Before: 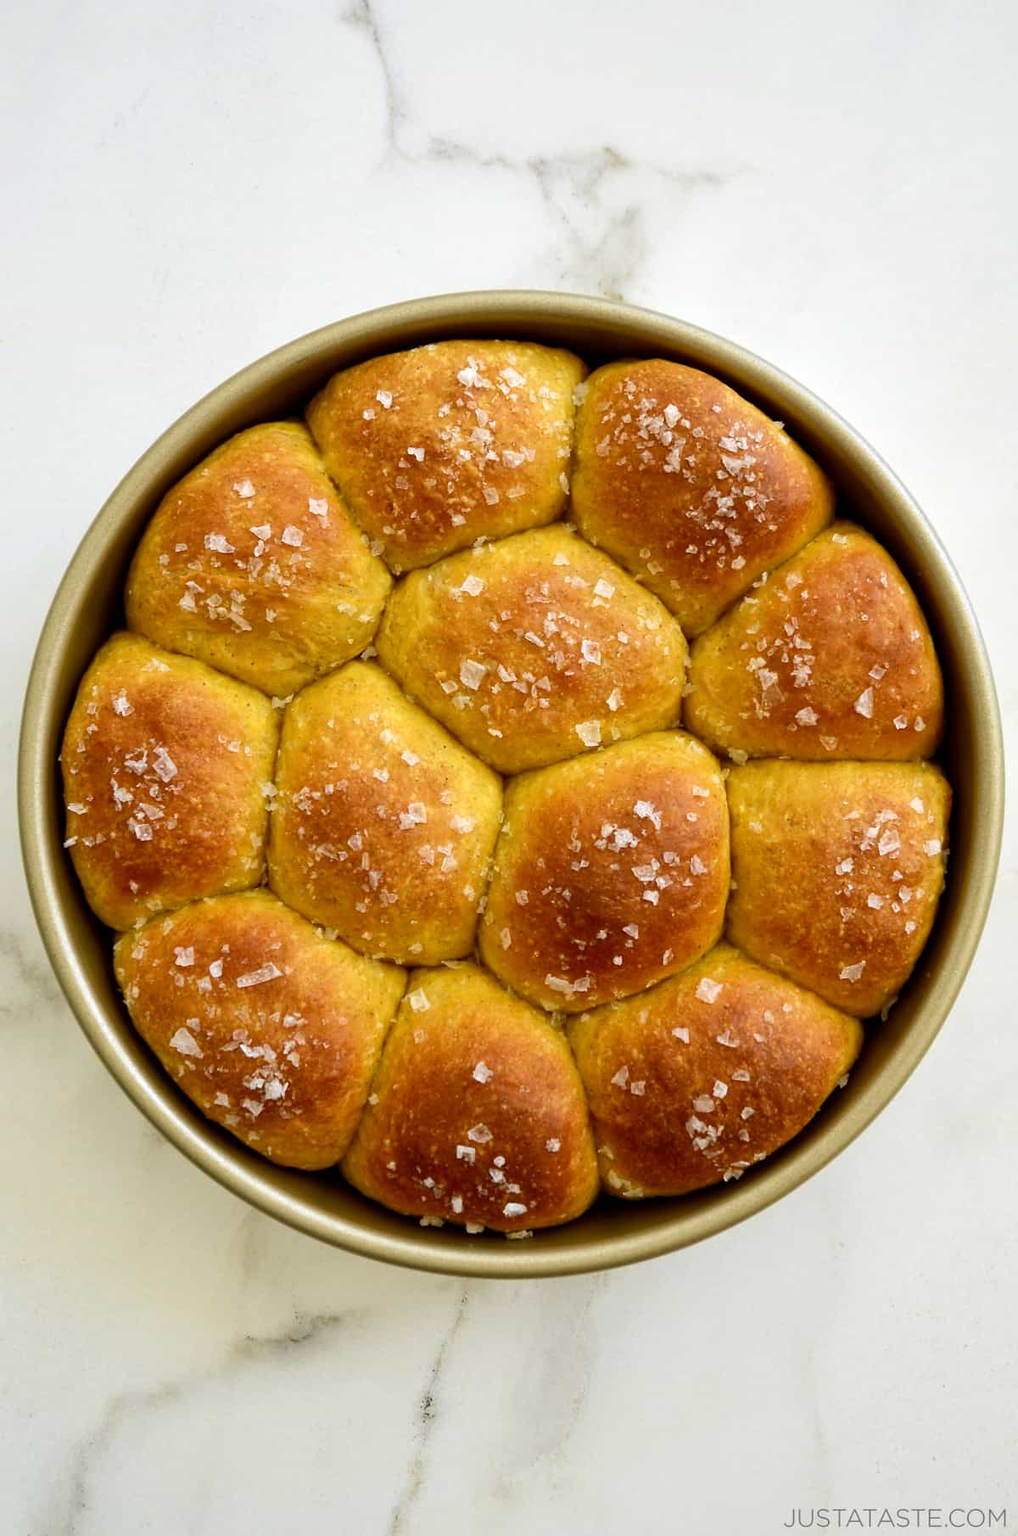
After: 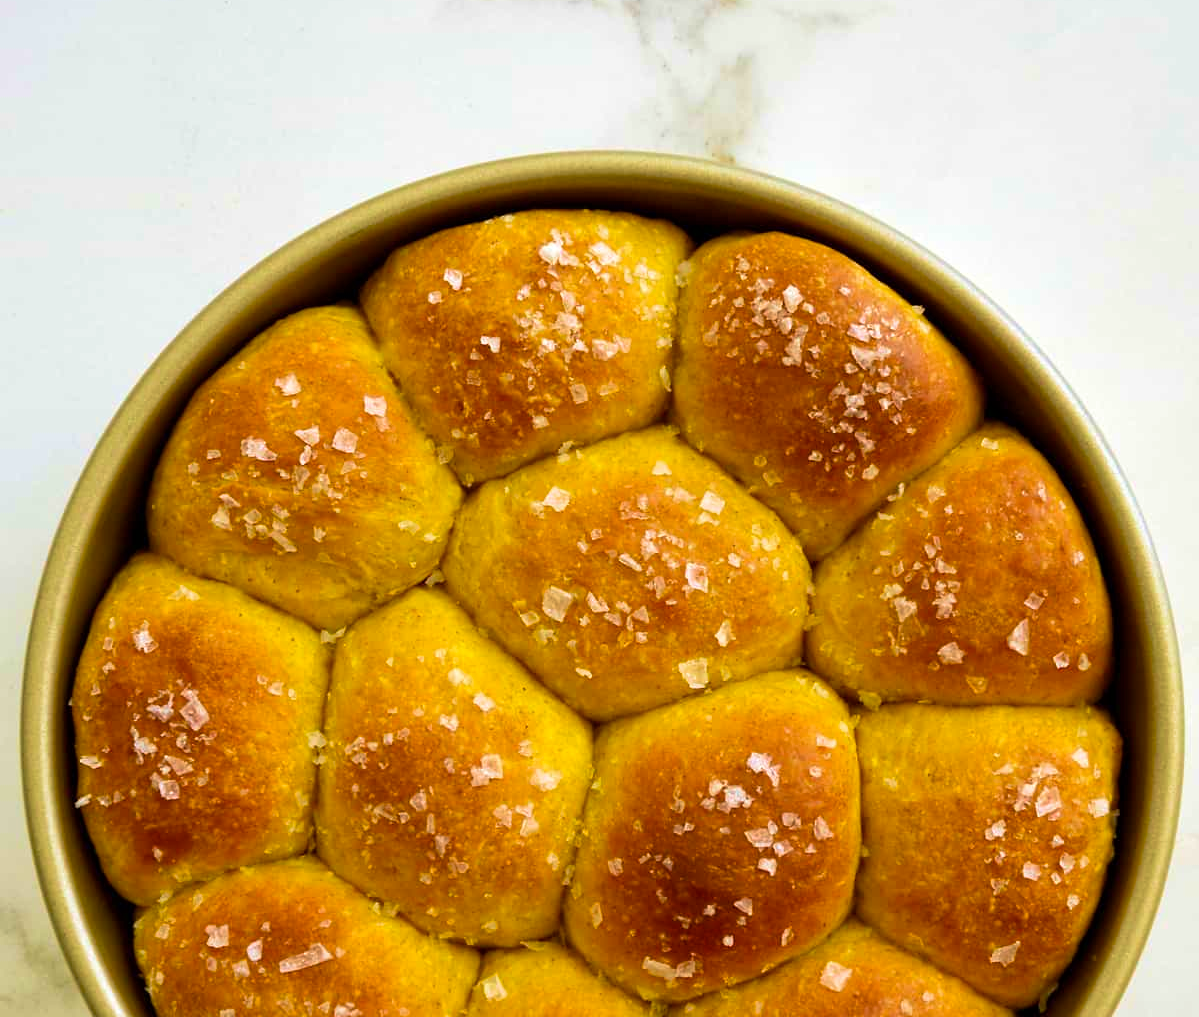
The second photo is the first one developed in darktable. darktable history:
color balance rgb: perceptual saturation grading › global saturation 19.849%, global vibrance 20%
velvia: strength 50.45%
crop and rotate: top 10.606%, bottom 33.176%
